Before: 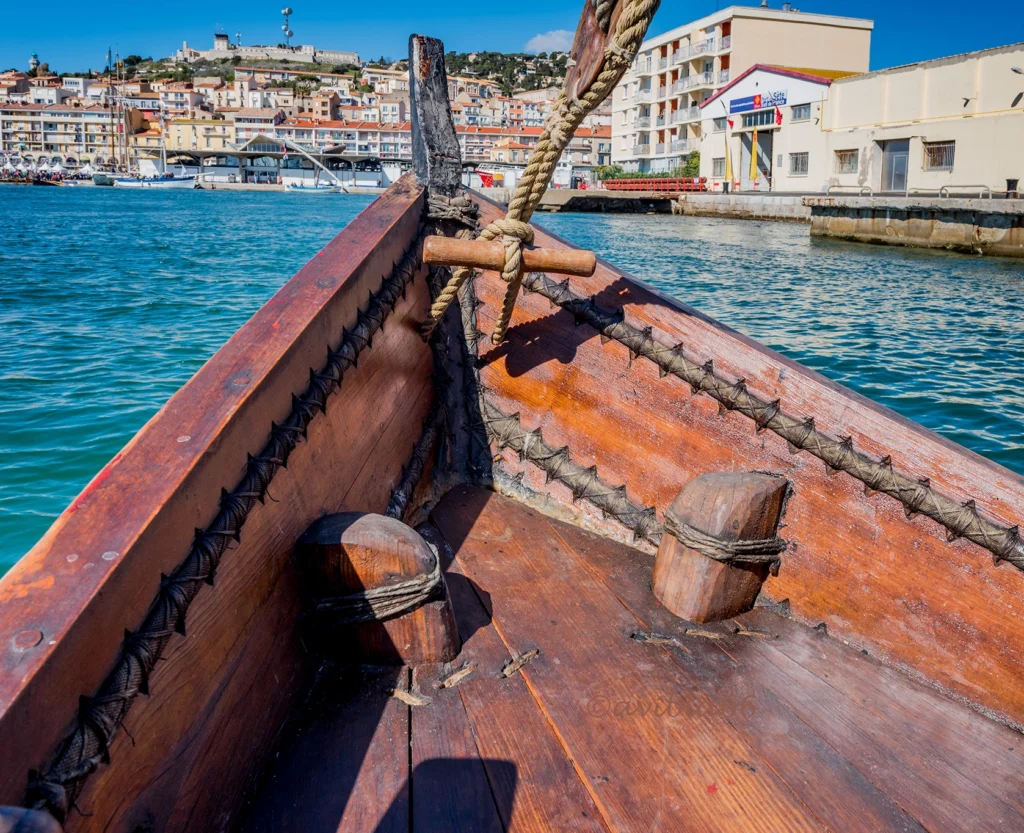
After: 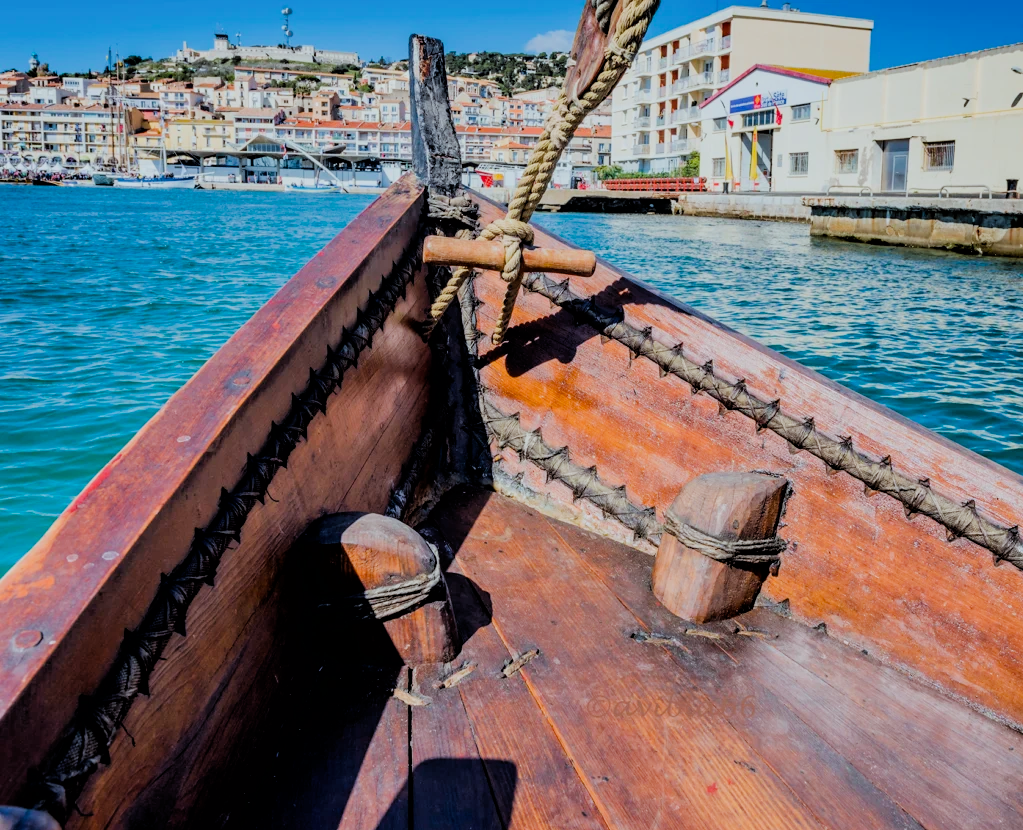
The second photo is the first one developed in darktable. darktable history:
tone equalizer: on, module defaults
color balance: output saturation 110%
crop: top 0.05%, bottom 0.098%
filmic rgb: black relative exposure -4.38 EV, white relative exposure 4.56 EV, hardness 2.37, contrast 1.05
color calibration: illuminant Planckian (black body), adaptation linear Bradford (ICC v4), x 0.361, y 0.366, temperature 4511.61 K, saturation algorithm version 1 (2020)
exposure: exposure 0.4 EV, compensate highlight preservation false
